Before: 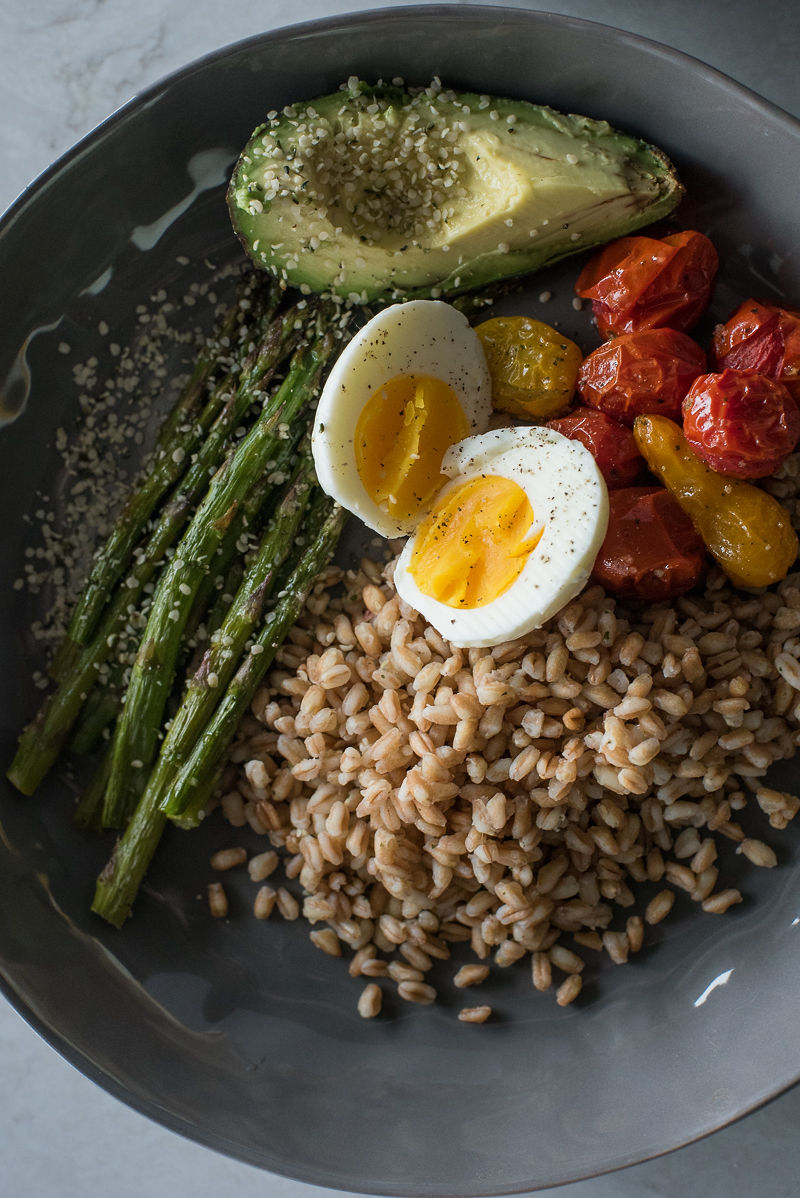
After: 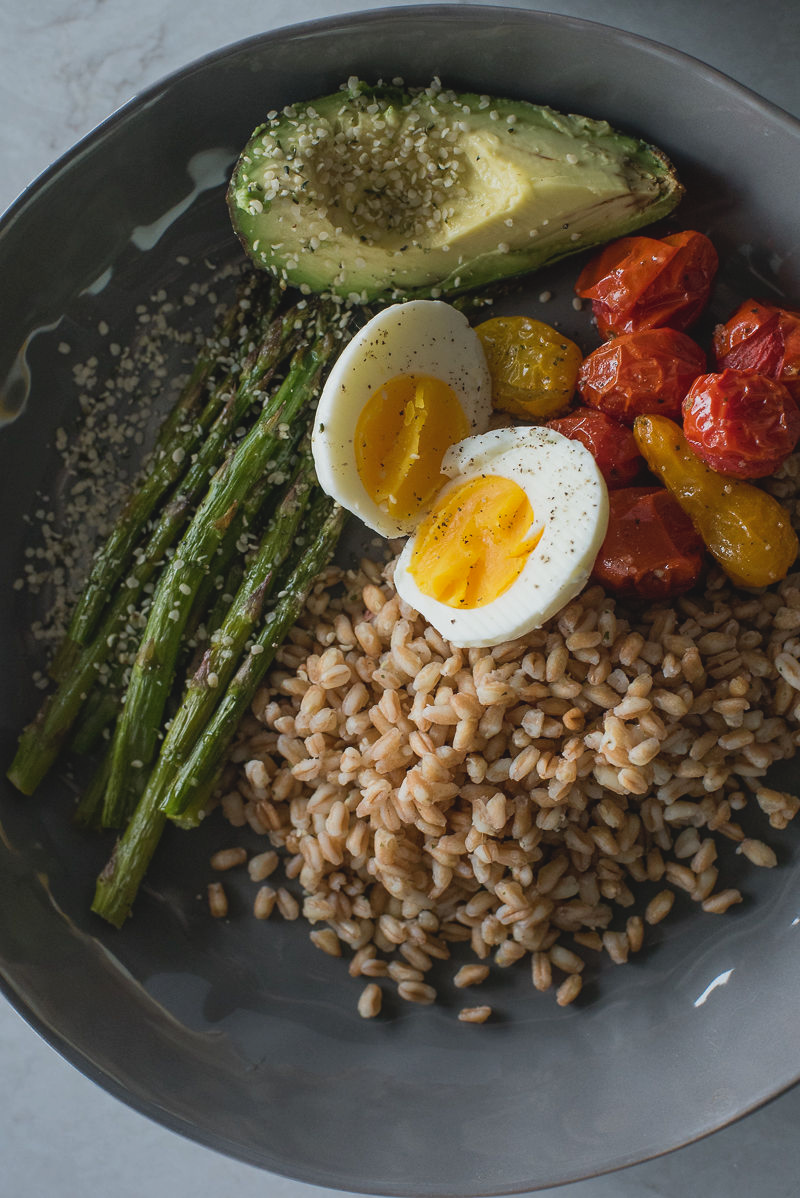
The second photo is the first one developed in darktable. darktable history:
contrast brightness saturation: contrast -0.116
